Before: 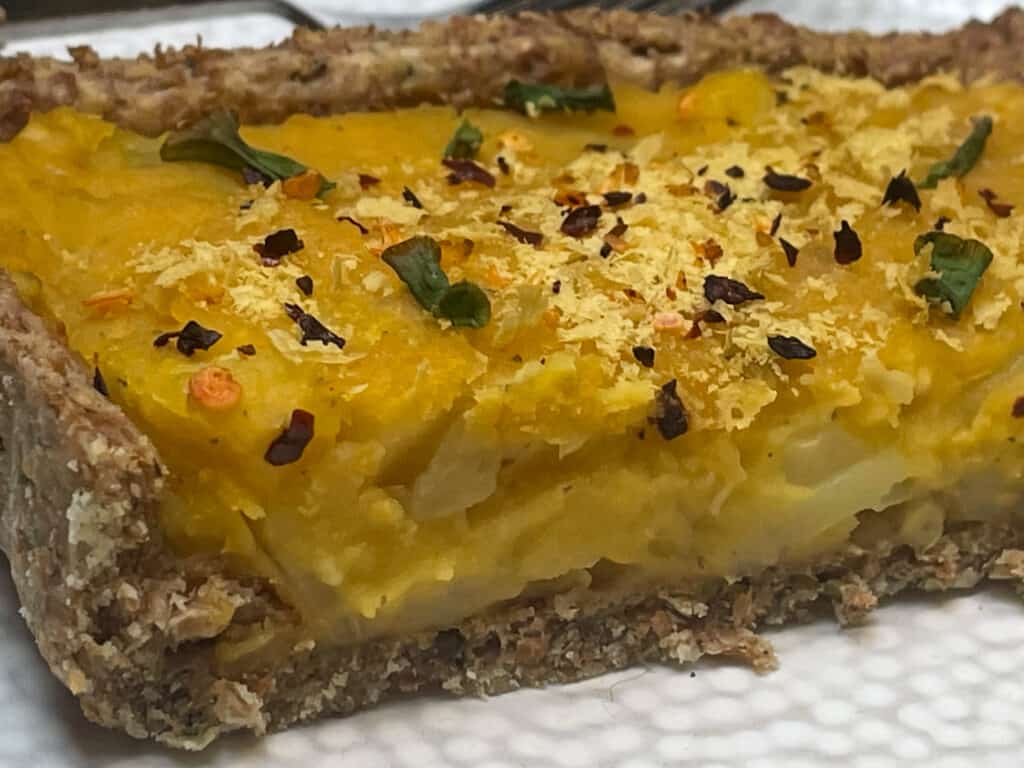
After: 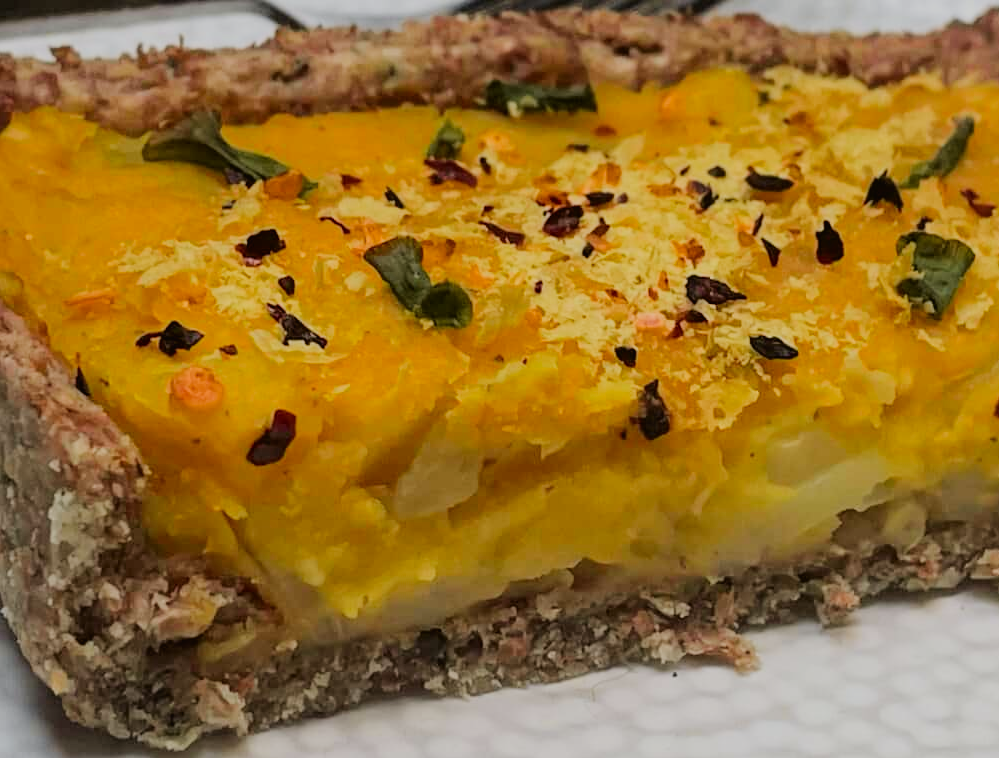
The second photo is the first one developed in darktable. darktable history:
contrast brightness saturation: contrast 0.04, saturation 0.07
filmic rgb: black relative exposure -6.98 EV, white relative exposure 5.63 EV, hardness 2.86
tone curve: curves: ch0 [(0, 0.013) (0.036, 0.035) (0.274, 0.288) (0.504, 0.536) (0.844, 0.84) (1, 0.97)]; ch1 [(0, 0) (0.389, 0.403) (0.462, 0.48) (0.499, 0.5) (0.524, 0.529) (0.567, 0.603) (0.626, 0.651) (0.749, 0.781) (1, 1)]; ch2 [(0, 0) (0.464, 0.478) (0.5, 0.501) (0.533, 0.539) (0.599, 0.6) (0.704, 0.732) (1, 1)], color space Lab, independent channels, preserve colors none
crop and rotate: left 1.774%, right 0.633%, bottom 1.28%
